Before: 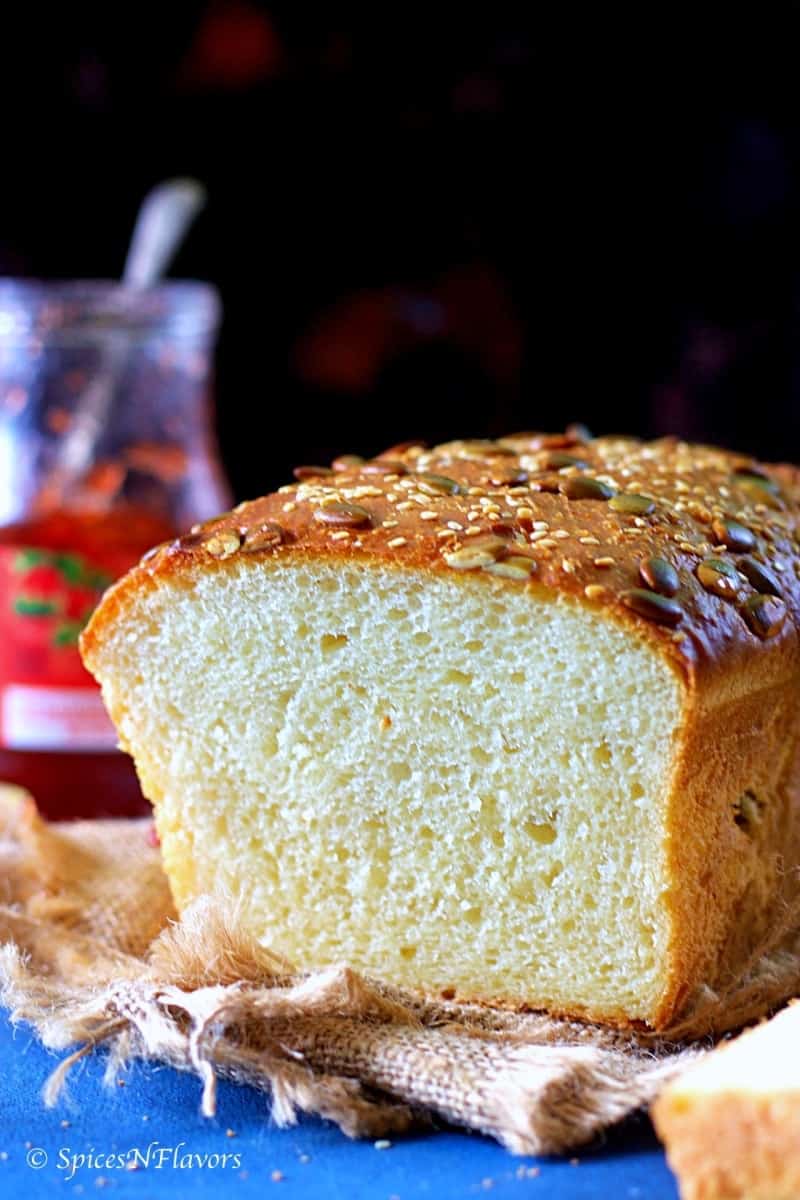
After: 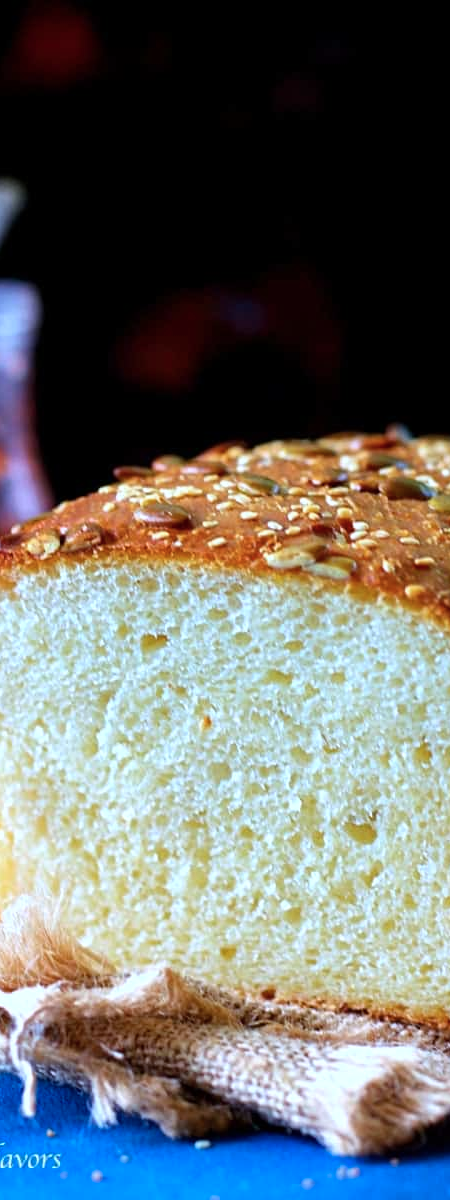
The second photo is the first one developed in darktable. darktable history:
color balance rgb: perceptual saturation grading › global saturation 3.7%, global vibrance 5.56%, contrast 3.24%
crop and rotate: left 22.516%, right 21.234%
color correction: highlights a* -4.18, highlights b* -10.81
